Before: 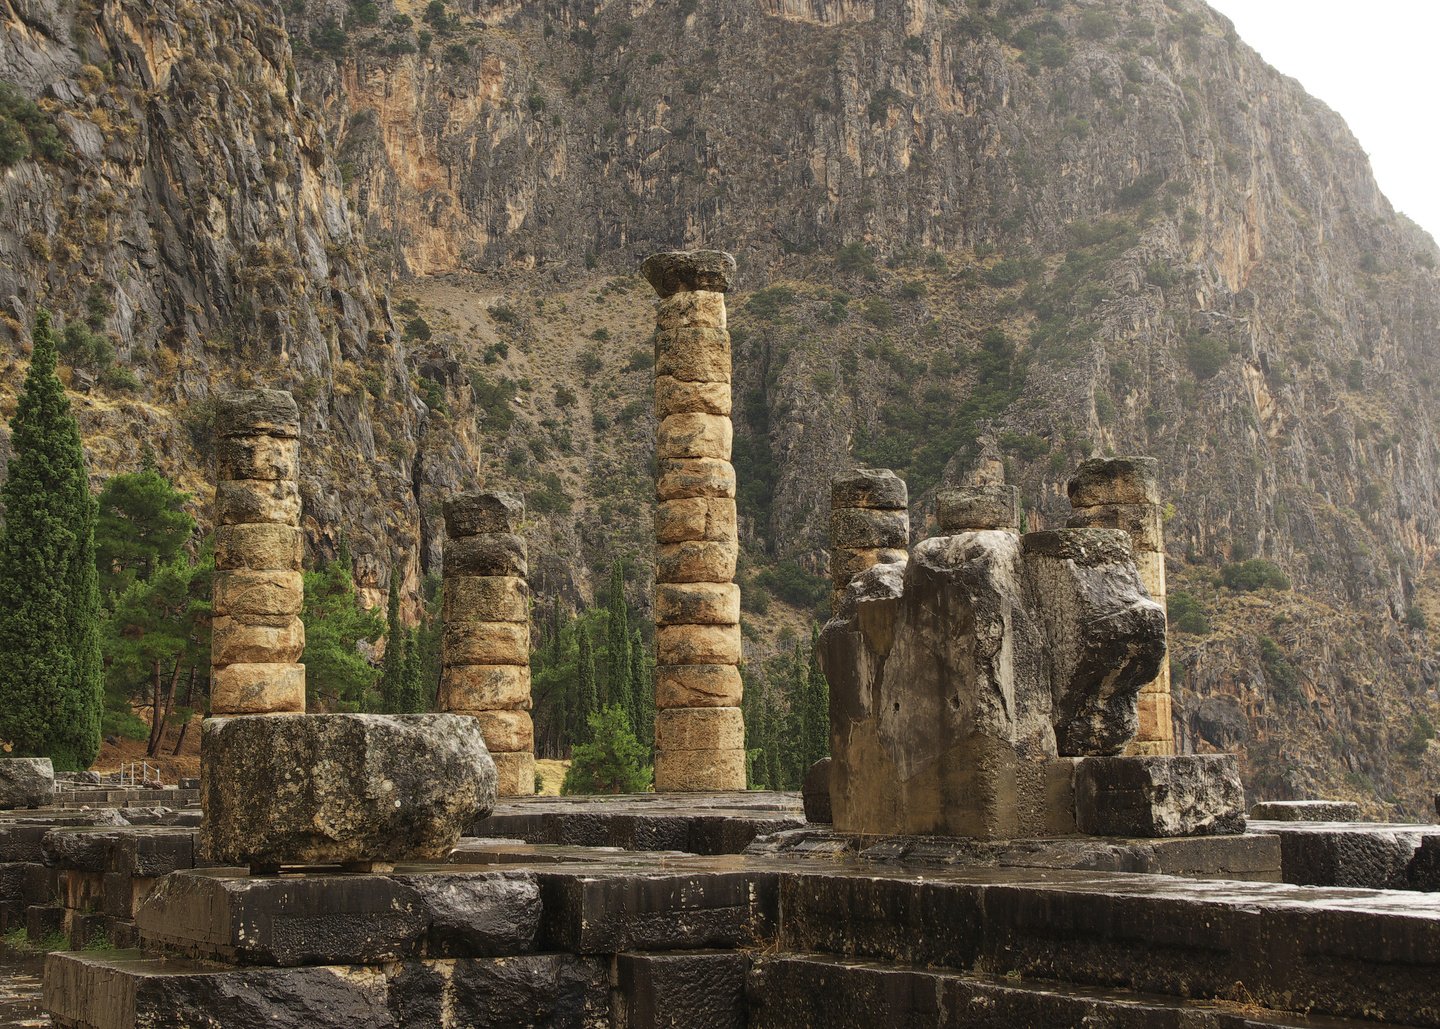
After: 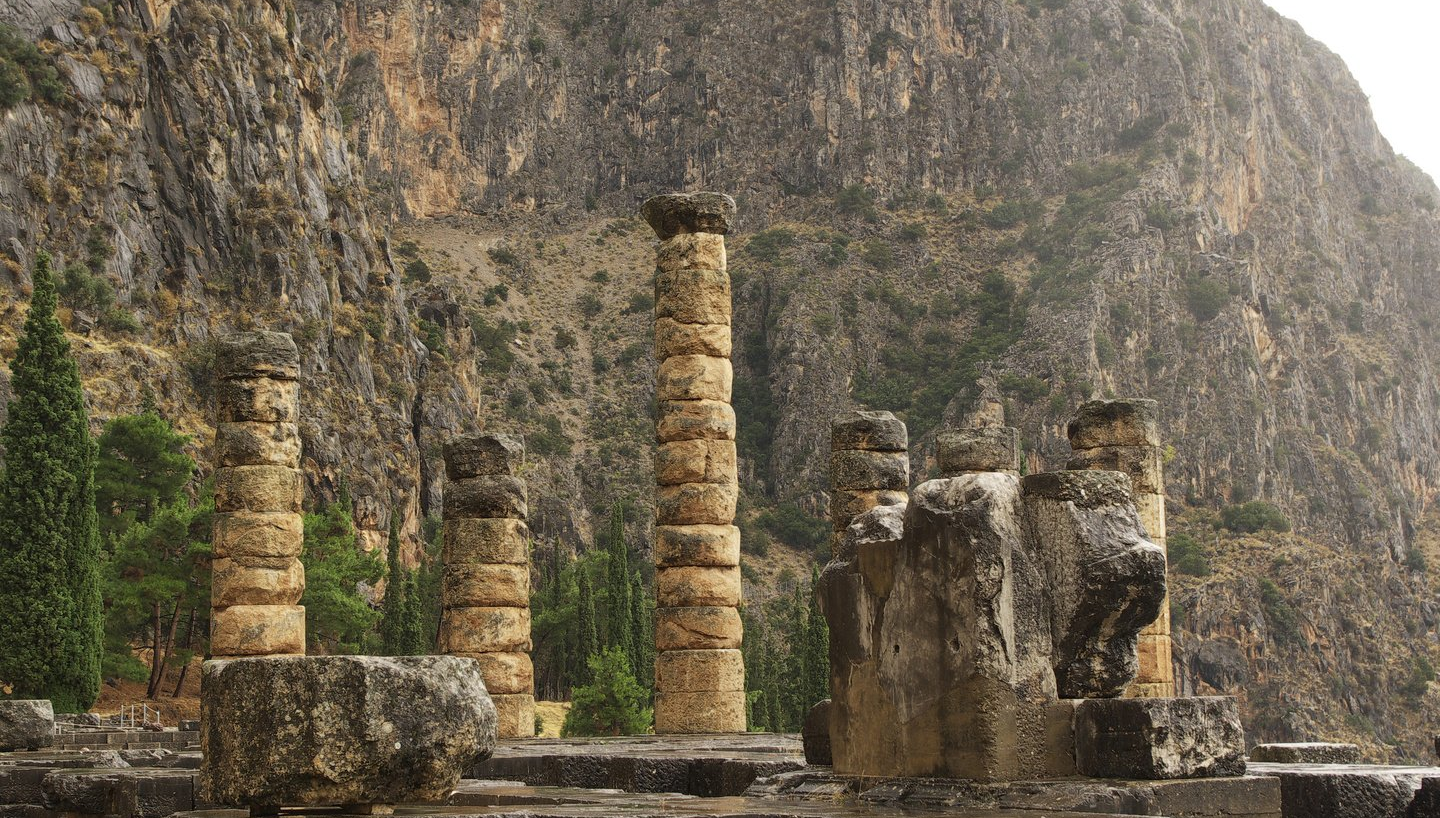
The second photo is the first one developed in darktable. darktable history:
crop and rotate: top 5.669%, bottom 14.814%
local contrast: mode bilateral grid, contrast 14, coarseness 36, detail 105%, midtone range 0.2
